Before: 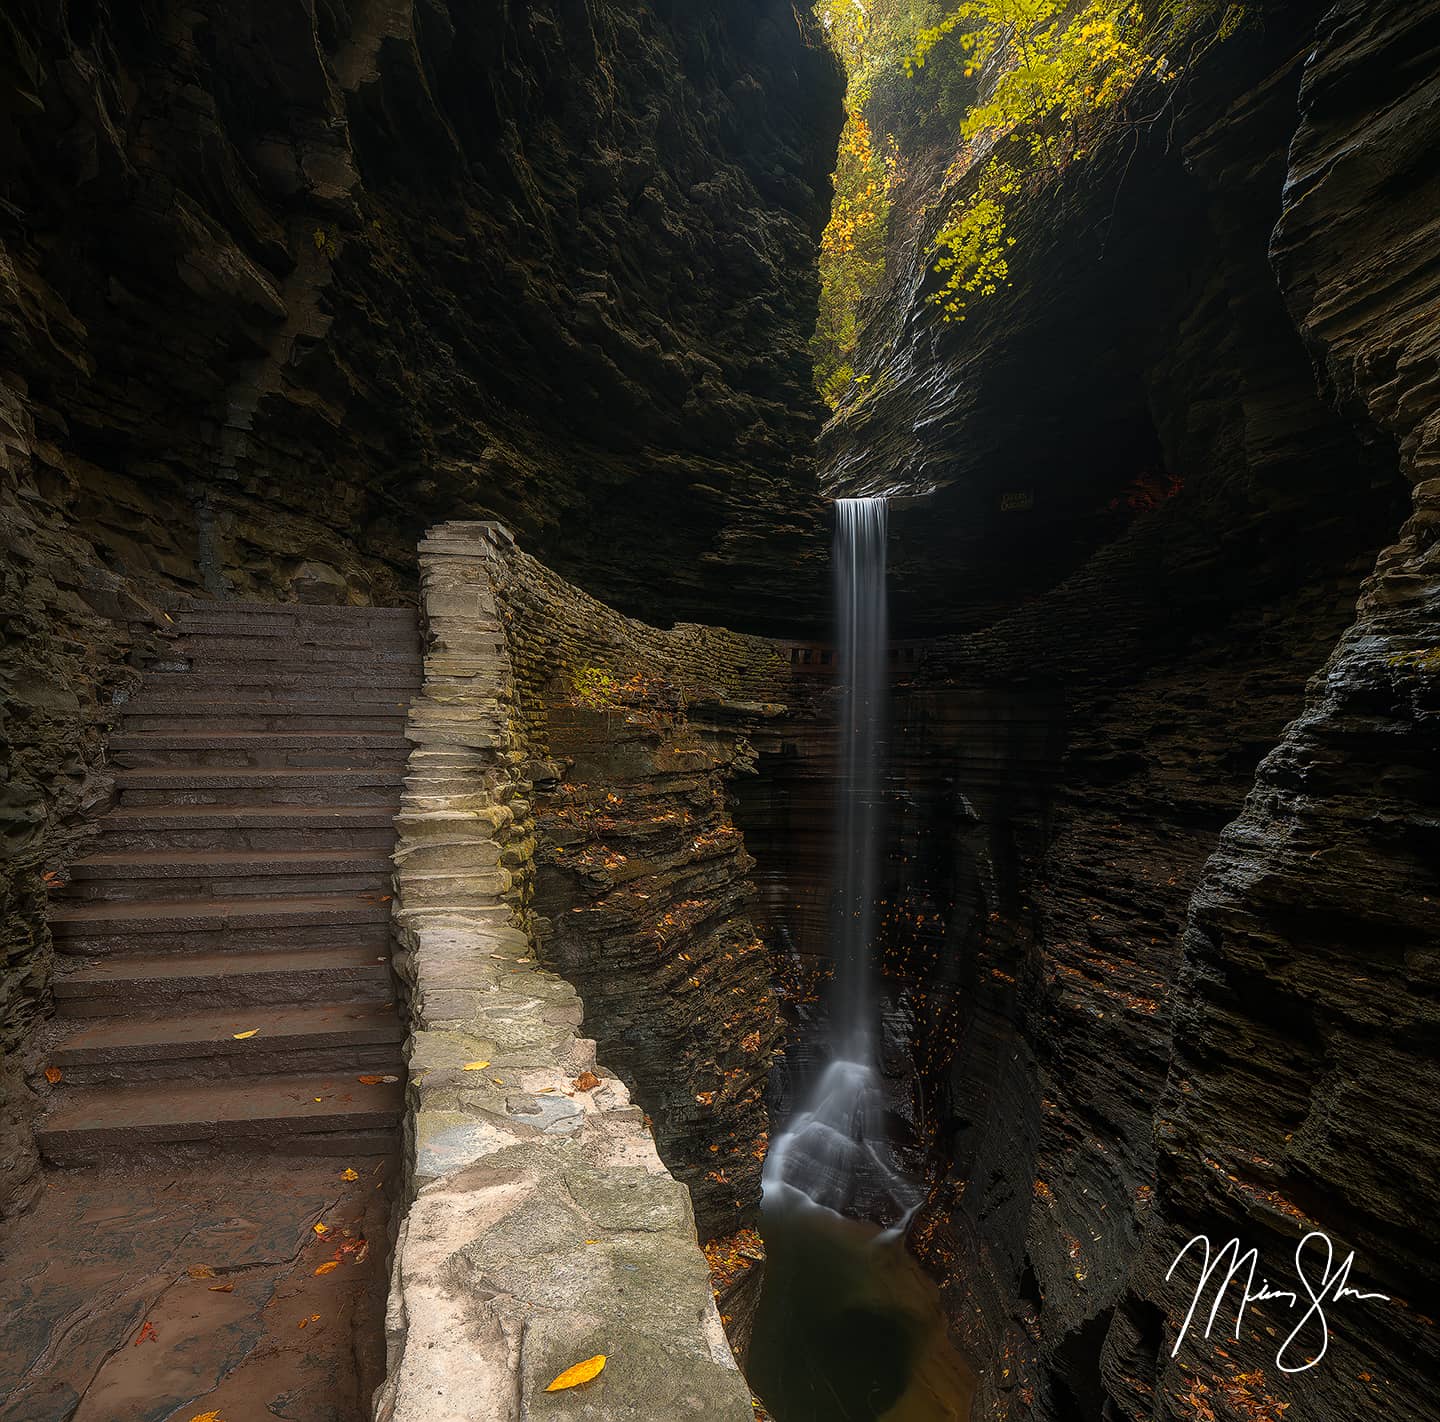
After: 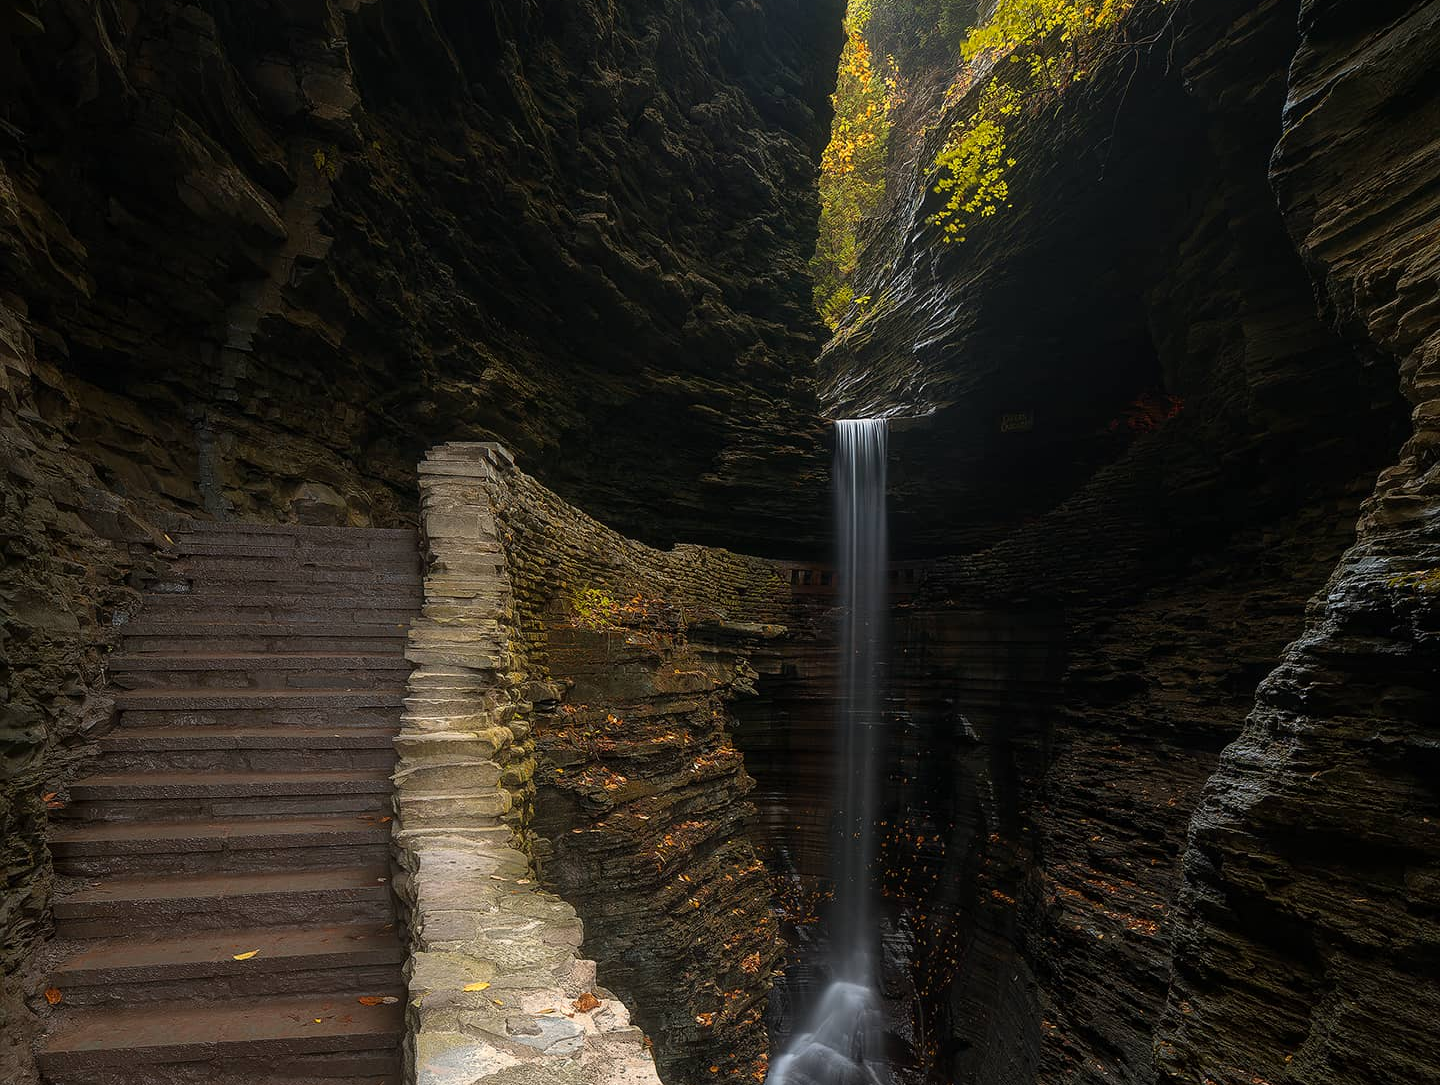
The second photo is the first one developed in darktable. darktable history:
crop: top 5.582%, bottom 18.083%
